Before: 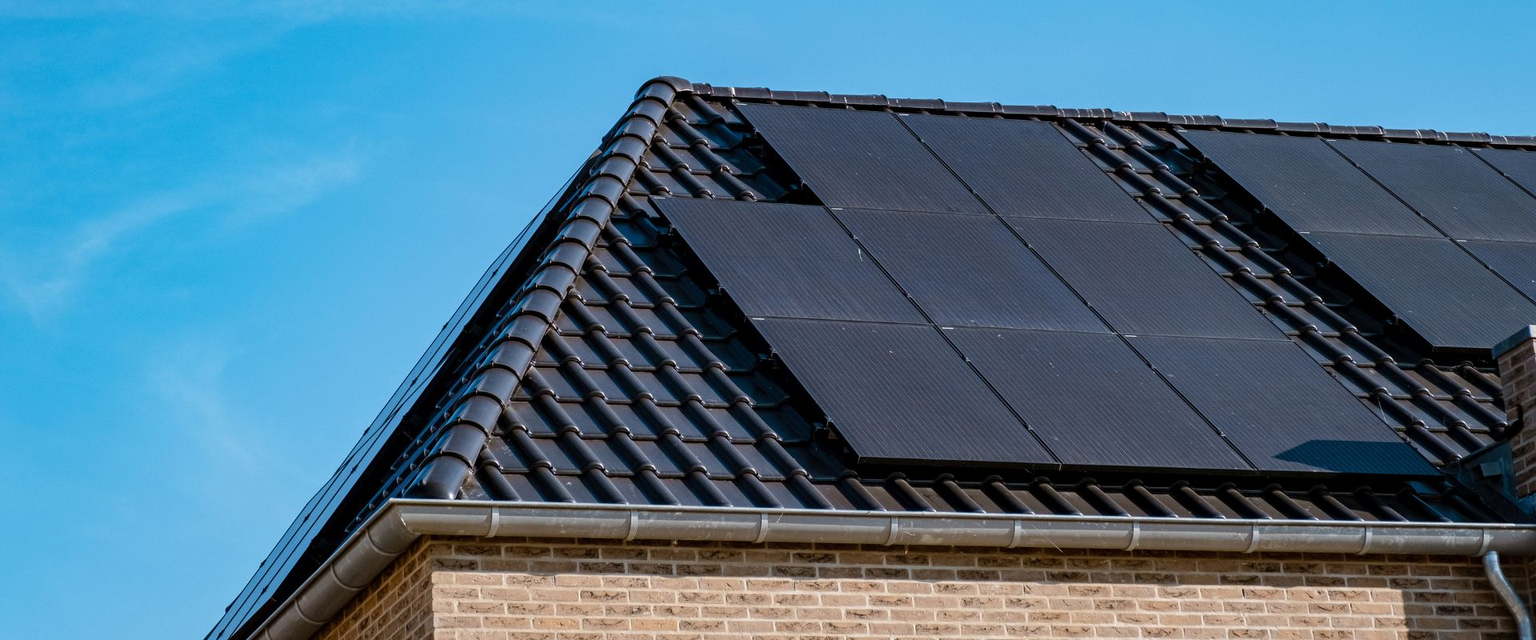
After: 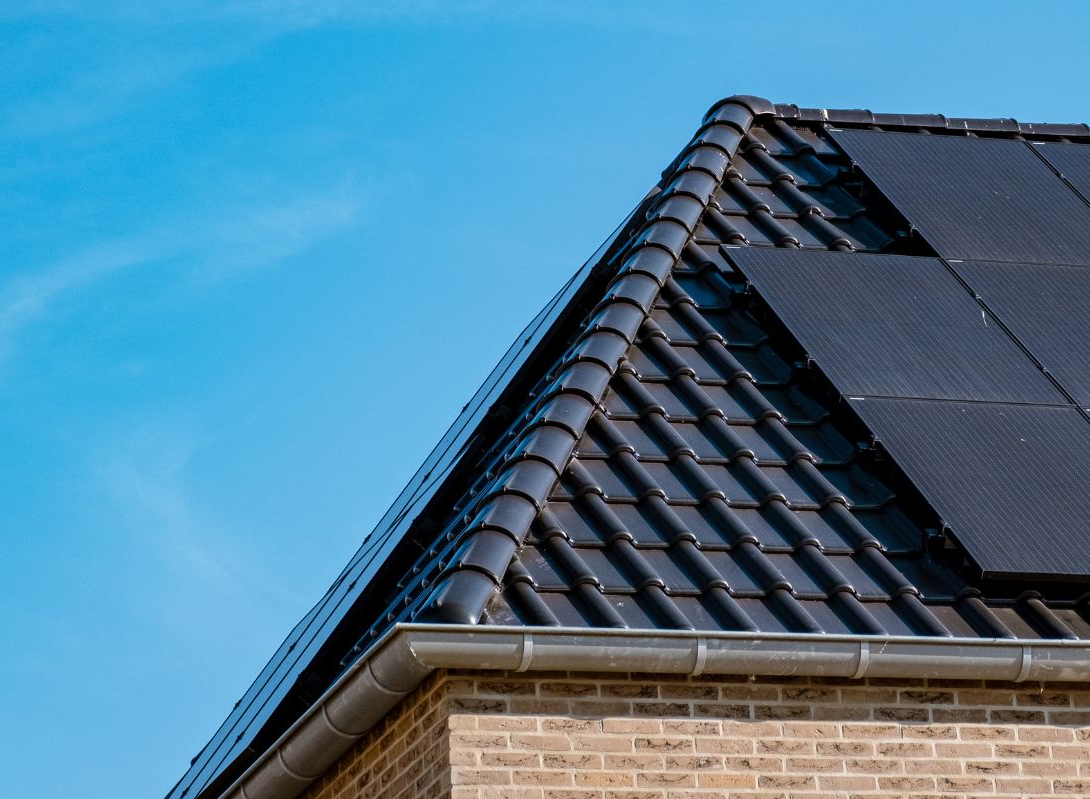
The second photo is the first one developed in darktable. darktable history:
crop: left 4.775%, right 38.445%
